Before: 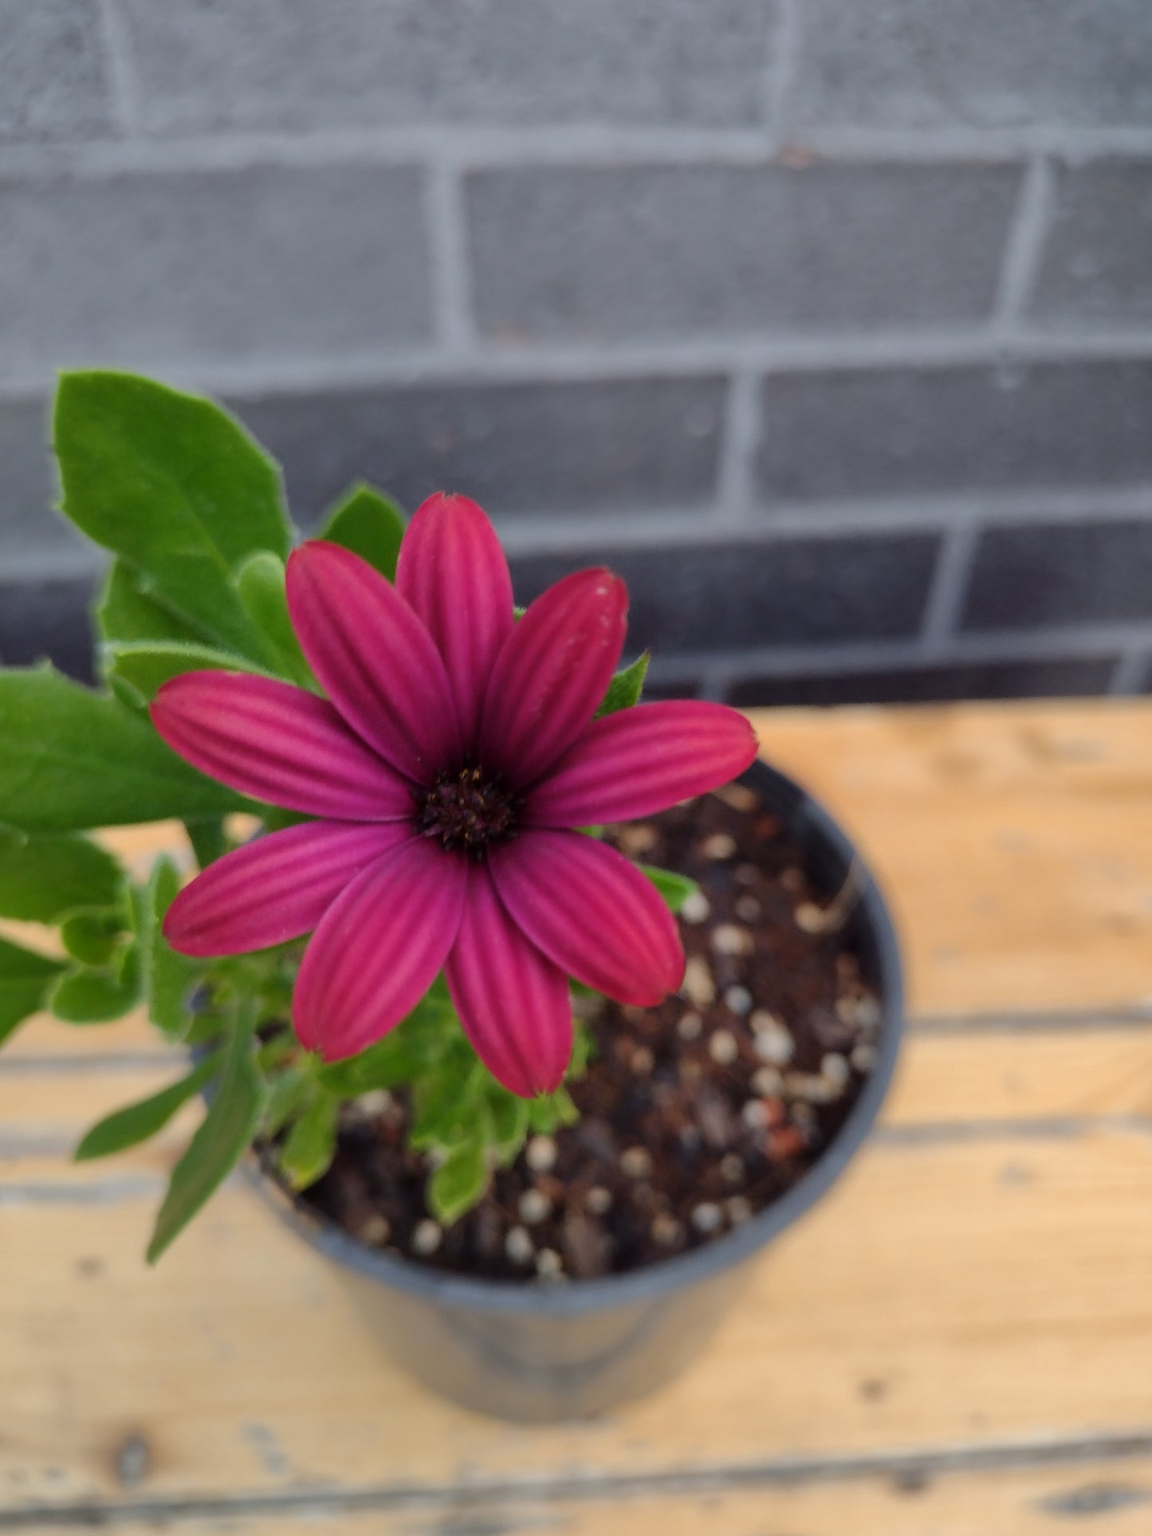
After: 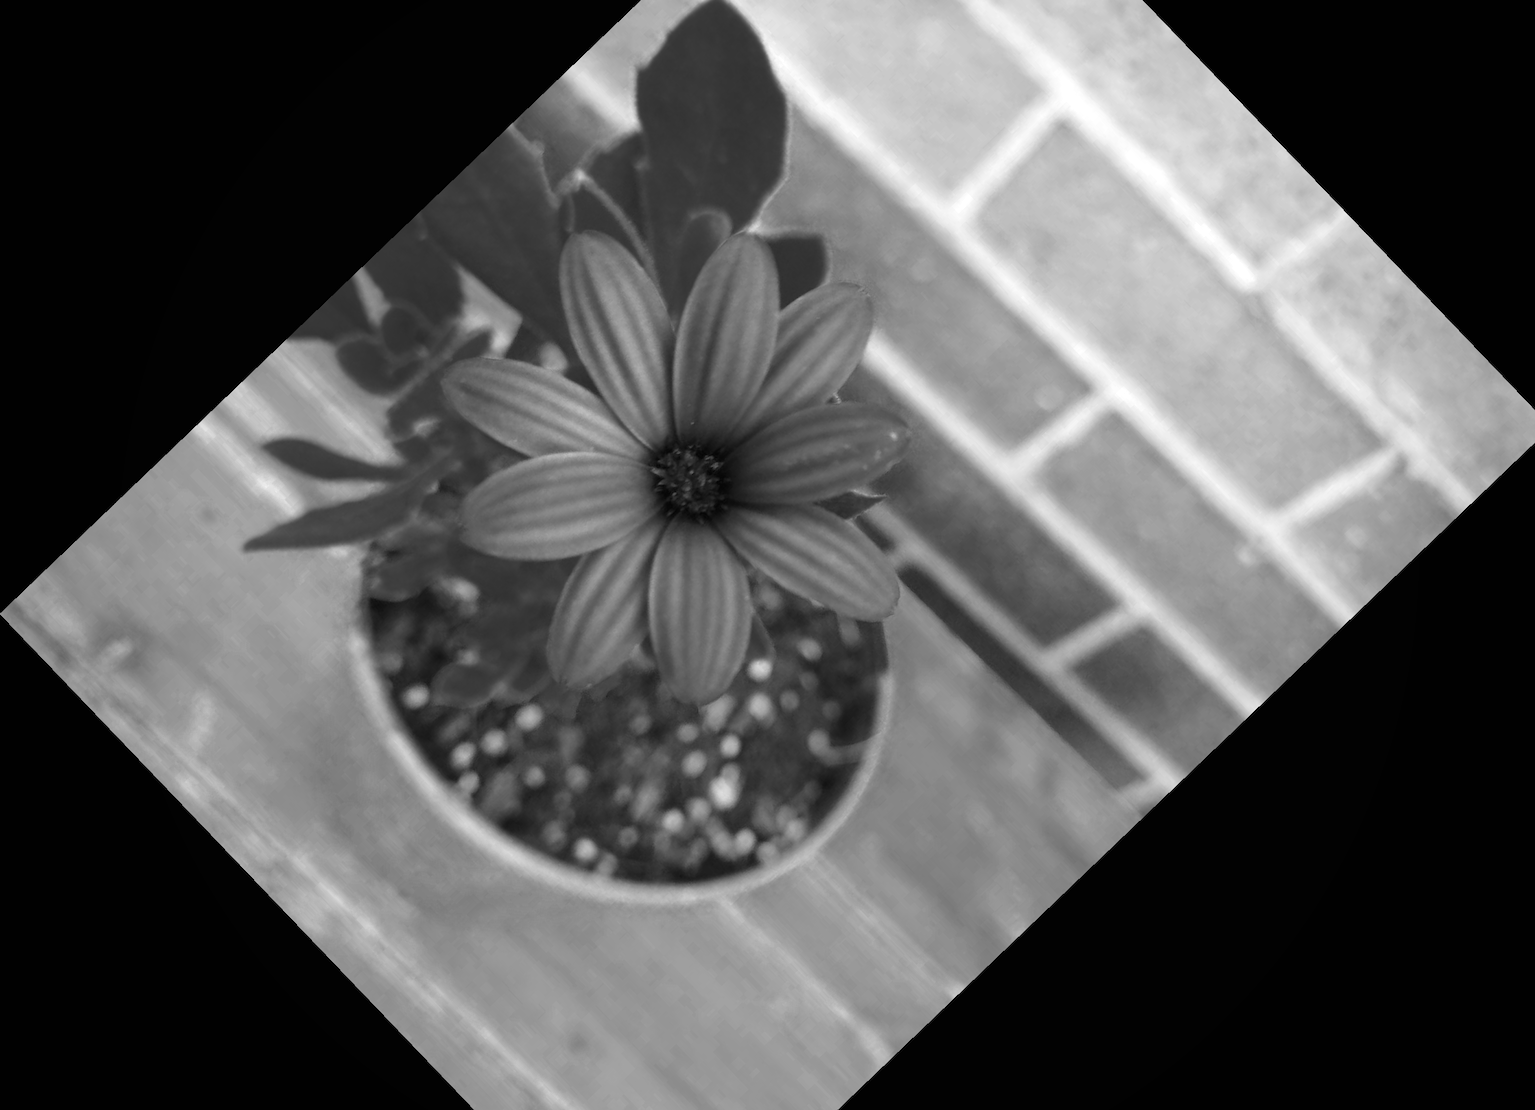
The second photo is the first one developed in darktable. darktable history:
exposure: black level correction 0, exposure 1.1 EV, compensate exposure bias true, compensate highlight preservation false
crop and rotate: angle -46.26°, top 16.234%, right 0.912%, bottom 11.704%
color zones: curves: ch0 [(0.287, 0.048) (0.493, 0.484) (0.737, 0.816)]; ch1 [(0, 0) (0.143, 0) (0.286, 0) (0.429, 0) (0.571, 0) (0.714, 0) (0.857, 0)]
vignetting: fall-off start 71.74%
